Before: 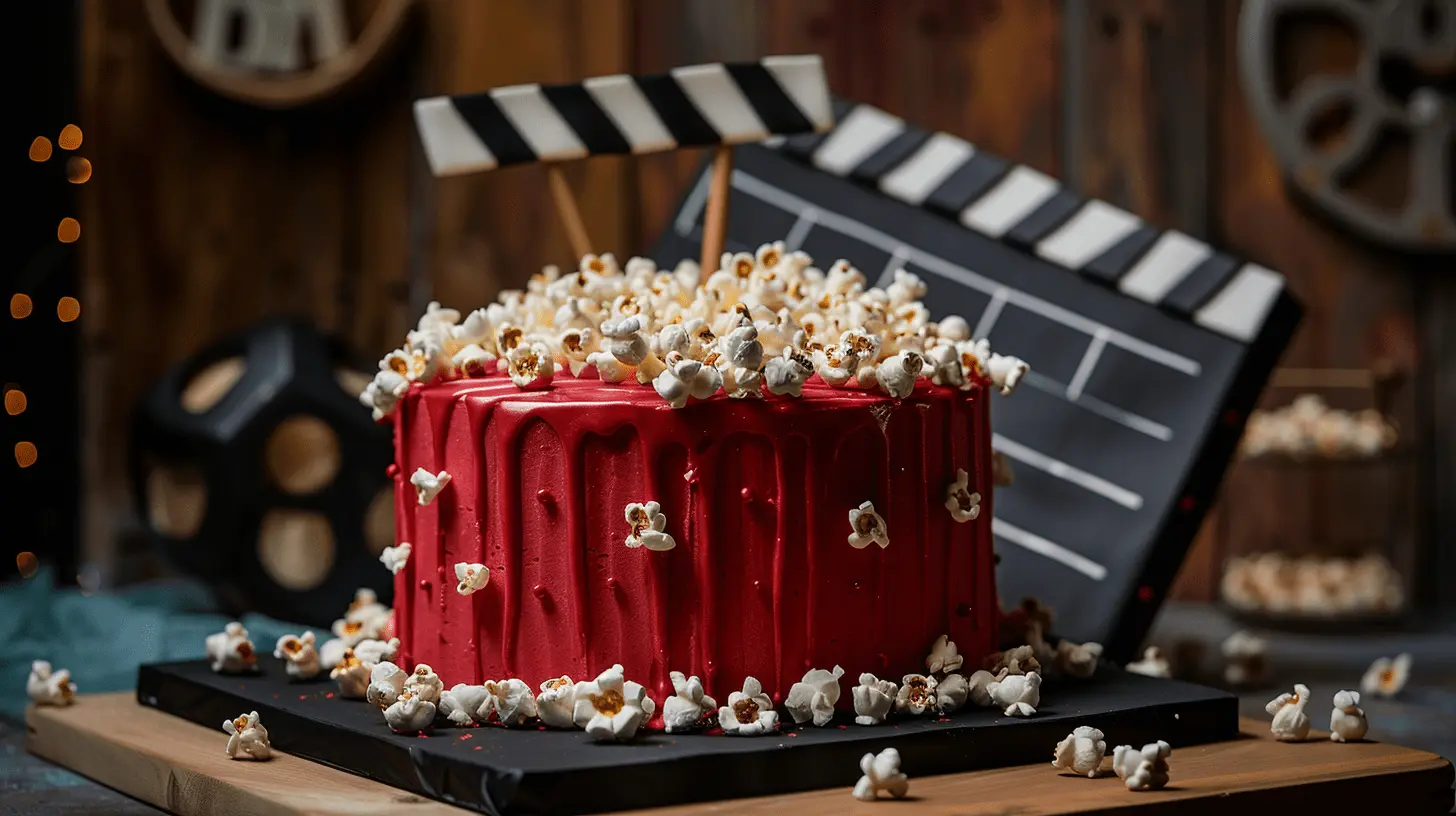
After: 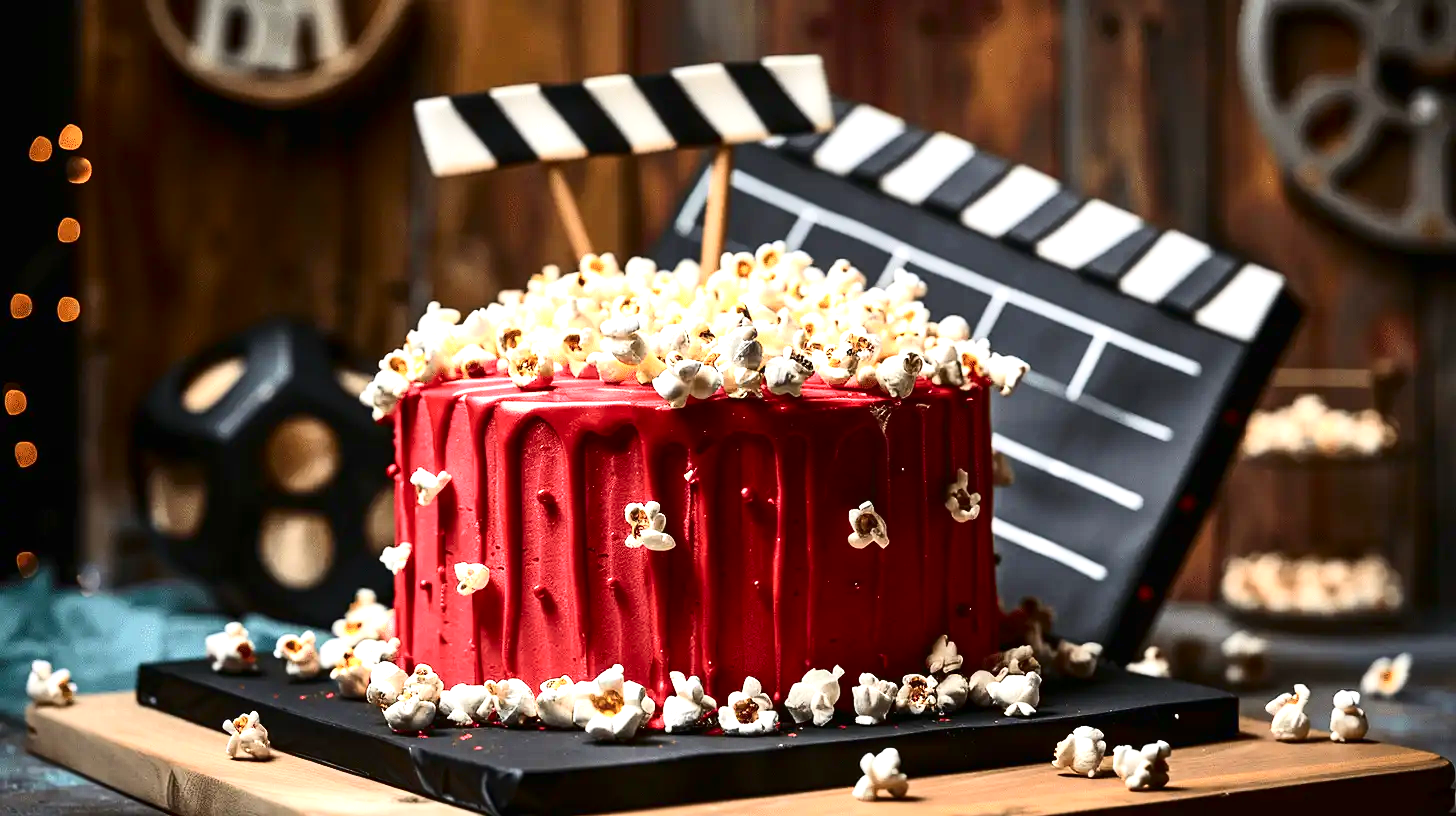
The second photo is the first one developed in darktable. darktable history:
exposure: black level correction 0, exposure 1.5 EV, compensate exposure bias true, compensate highlight preservation false
contrast brightness saturation: contrast 0.28
